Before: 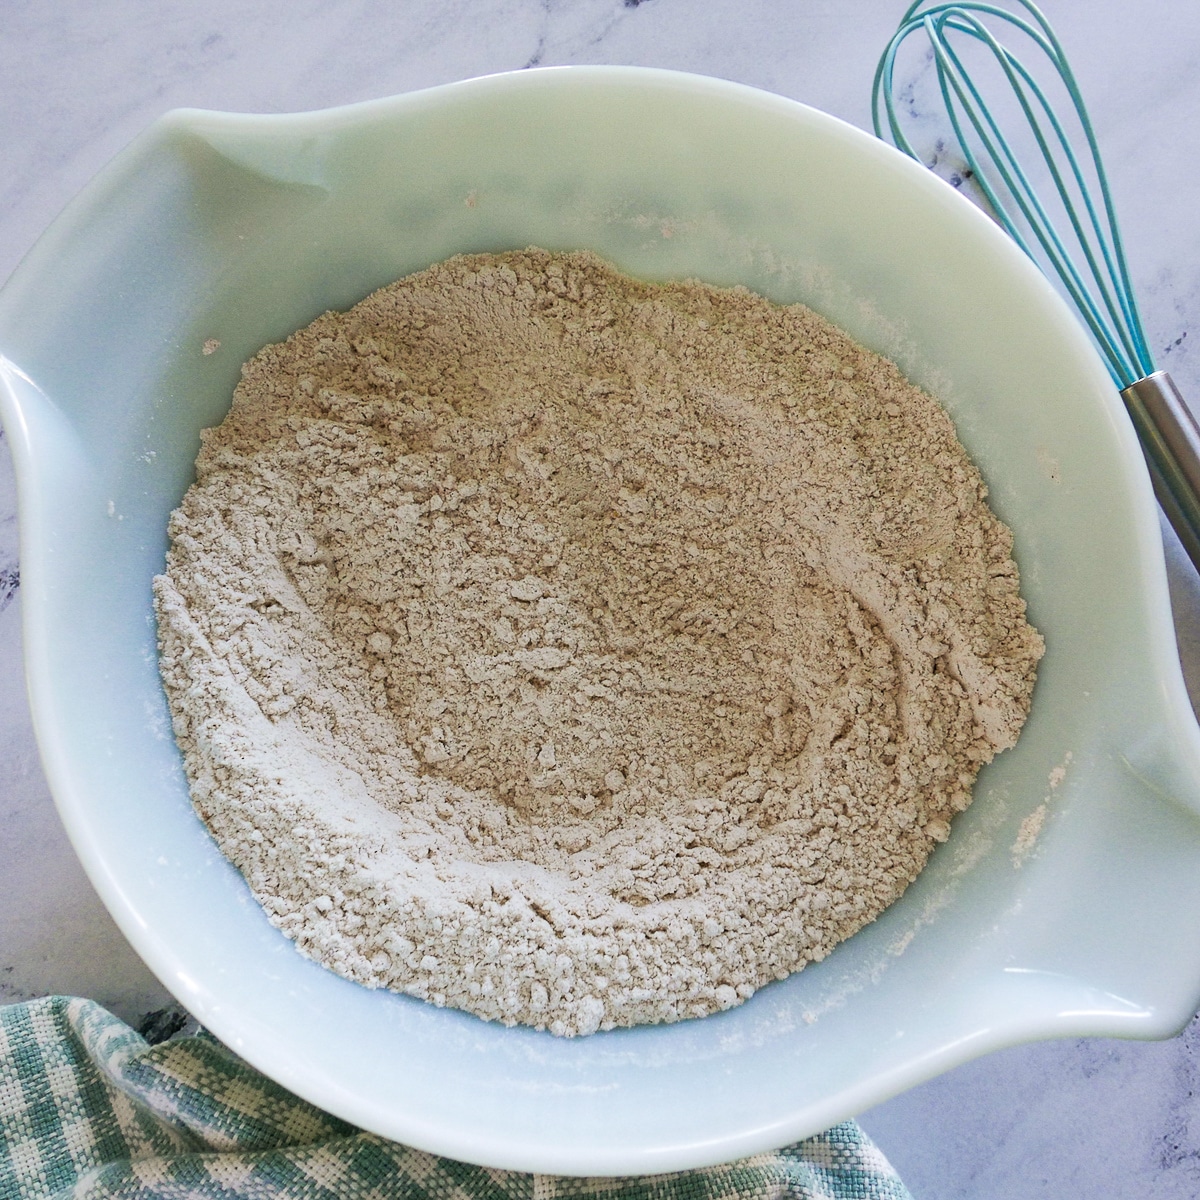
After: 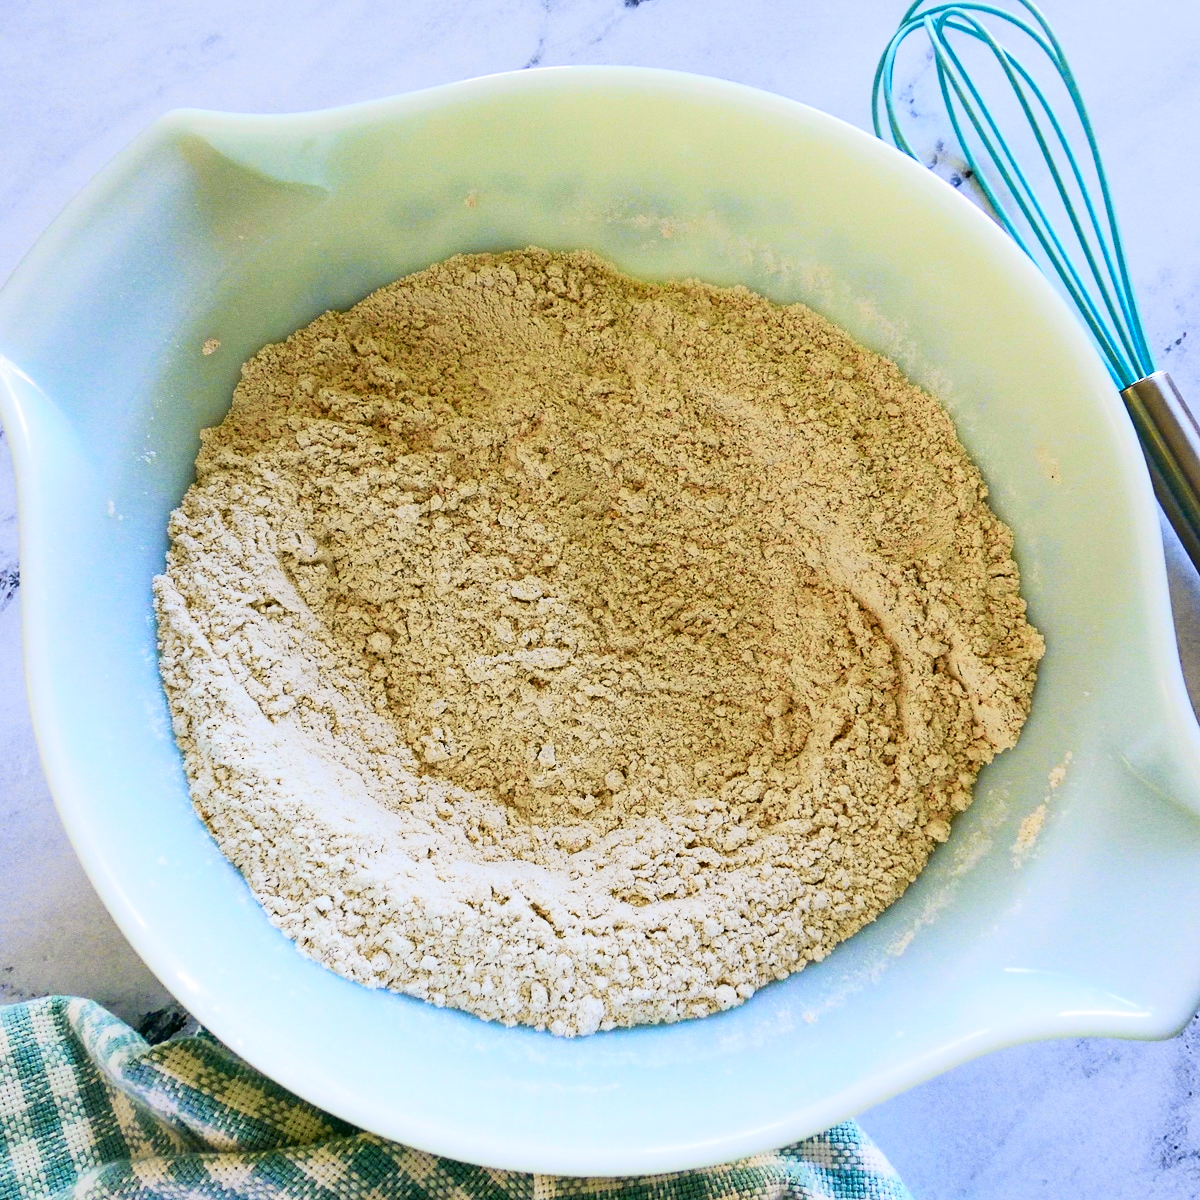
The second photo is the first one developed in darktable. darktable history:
color balance rgb: perceptual saturation grading › global saturation 25.427%
tone curve: curves: ch0 [(0, 0.006) (0.046, 0.011) (0.13, 0.062) (0.338, 0.327) (0.494, 0.55) (0.728, 0.835) (1, 1)]; ch1 [(0, 0) (0.346, 0.324) (0.45, 0.431) (0.5, 0.5) (0.522, 0.517) (0.55, 0.57) (1, 1)]; ch2 [(0, 0) (0.453, 0.418) (0.5, 0.5) (0.526, 0.524) (0.554, 0.598) (0.622, 0.679) (0.707, 0.761) (1, 1)], color space Lab, independent channels, preserve colors none
